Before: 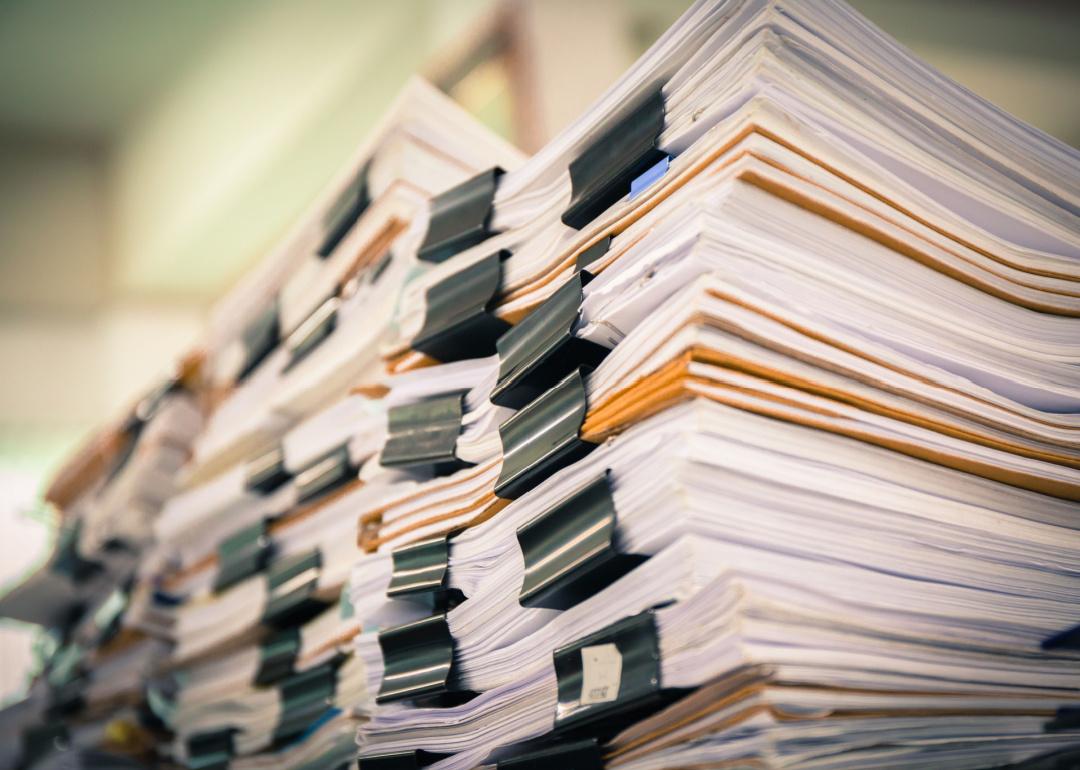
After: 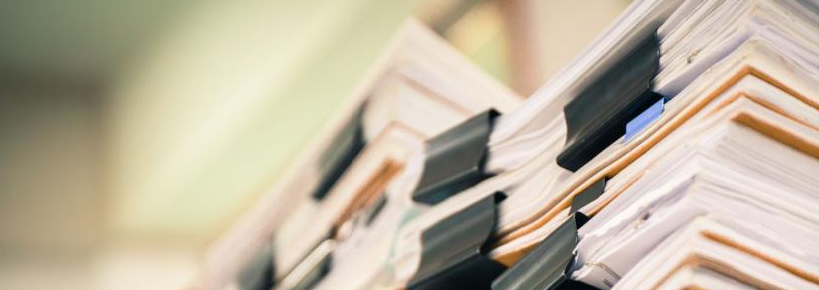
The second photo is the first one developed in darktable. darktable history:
vignetting: fall-off start 97.33%, fall-off radius 78%, width/height ratio 1.113
crop: left 0.553%, top 7.637%, right 23.525%, bottom 54.694%
